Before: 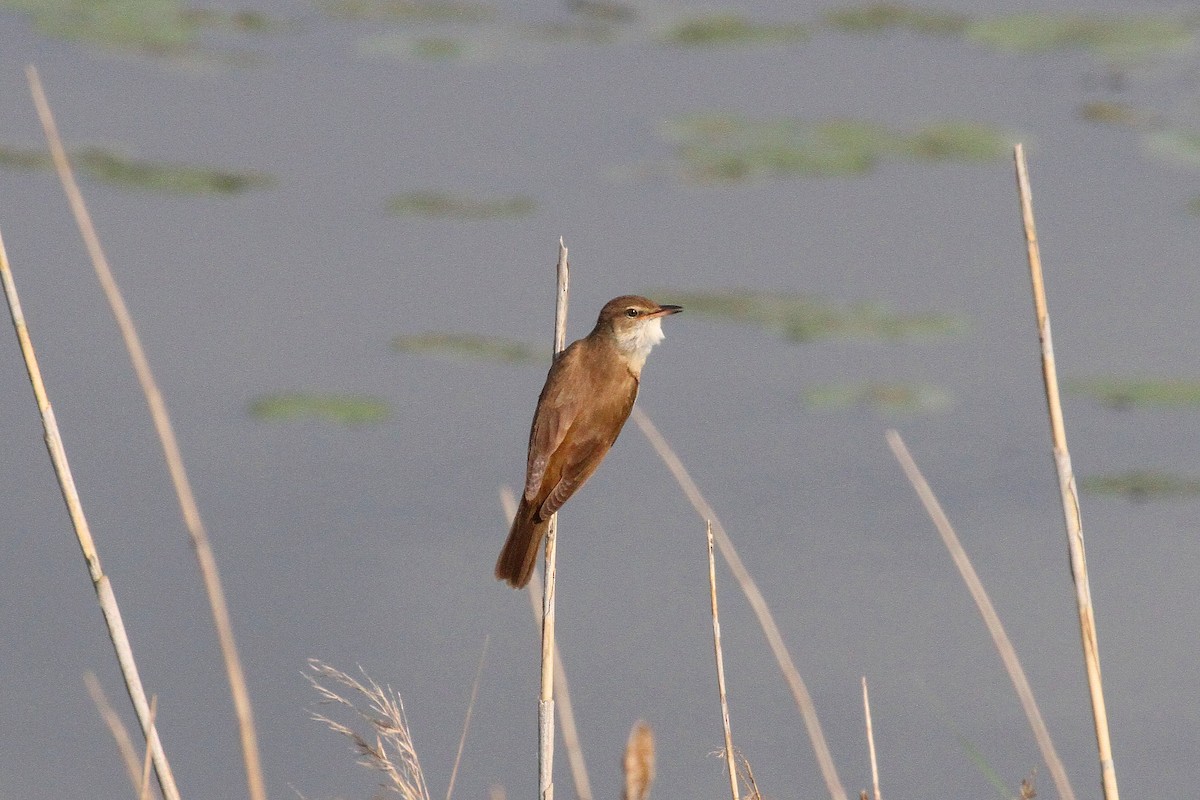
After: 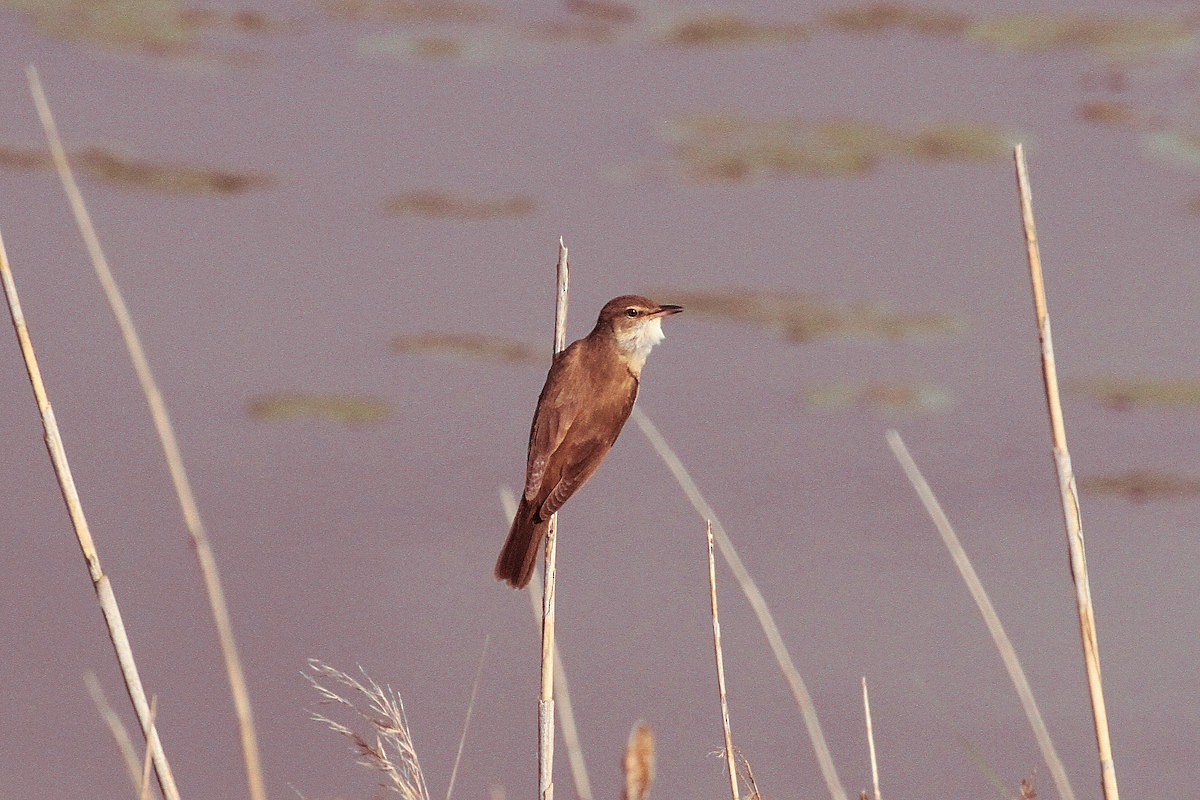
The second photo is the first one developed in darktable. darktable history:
split-toning: on, module defaults
sharpen: radius 1.864, amount 0.398, threshold 1.271
